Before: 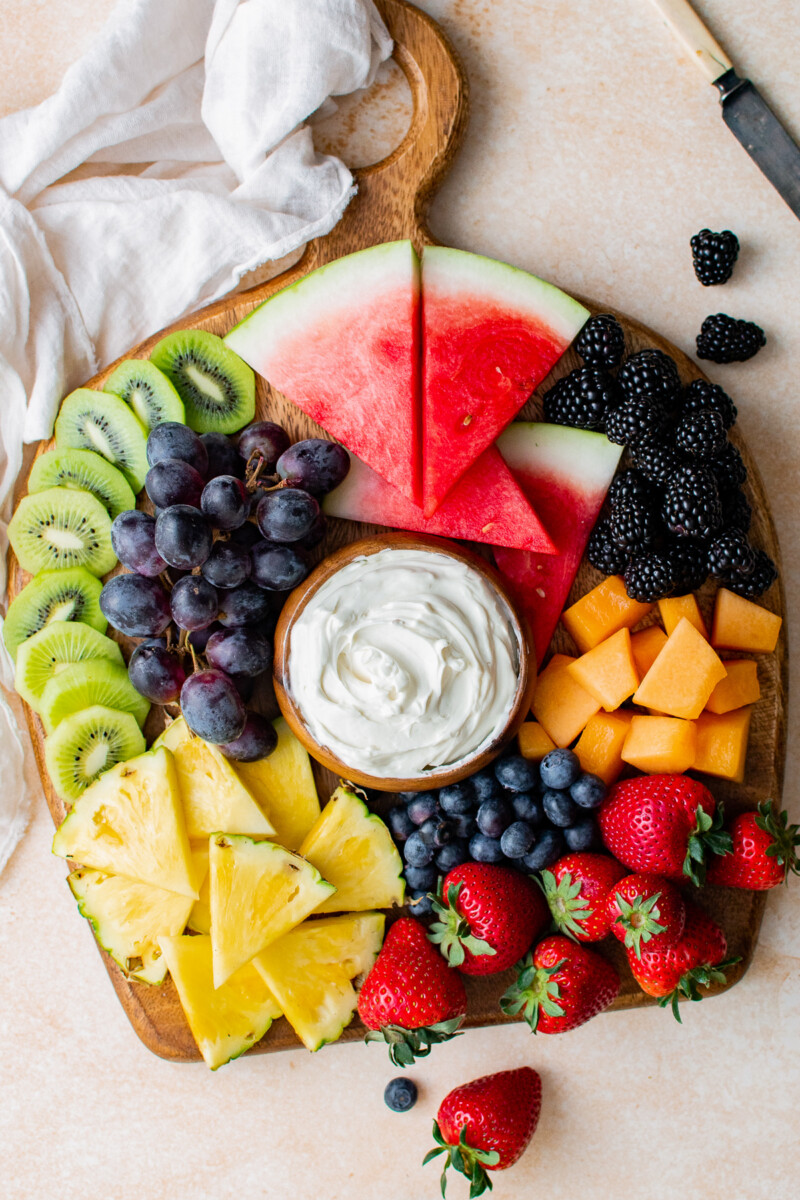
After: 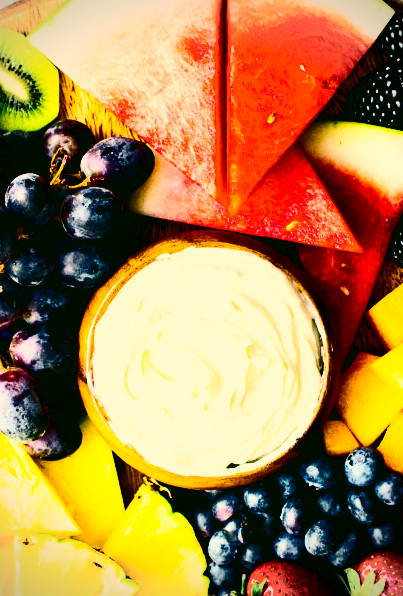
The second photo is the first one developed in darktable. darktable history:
crop: left 24.6%, top 25.239%, right 24.902%, bottom 25.06%
color correction: highlights a* 4.99, highlights b* 25.04, shadows a* -15.8, shadows b* 3.97
base curve: curves: ch0 [(0, 0) (0.036, 0.037) (0.121, 0.228) (0.46, 0.76) (0.859, 0.983) (1, 1)], preserve colors none
exposure: black level correction 0.007, exposure 0.159 EV, compensate highlight preservation false
vignetting: fall-off radius 45.63%
contrast brightness saturation: contrast 0.502, saturation -0.084
color balance rgb: highlights gain › chroma 0.64%, highlights gain › hue 55.65°, perceptual saturation grading › global saturation 29.821%, global vibrance 34.478%
